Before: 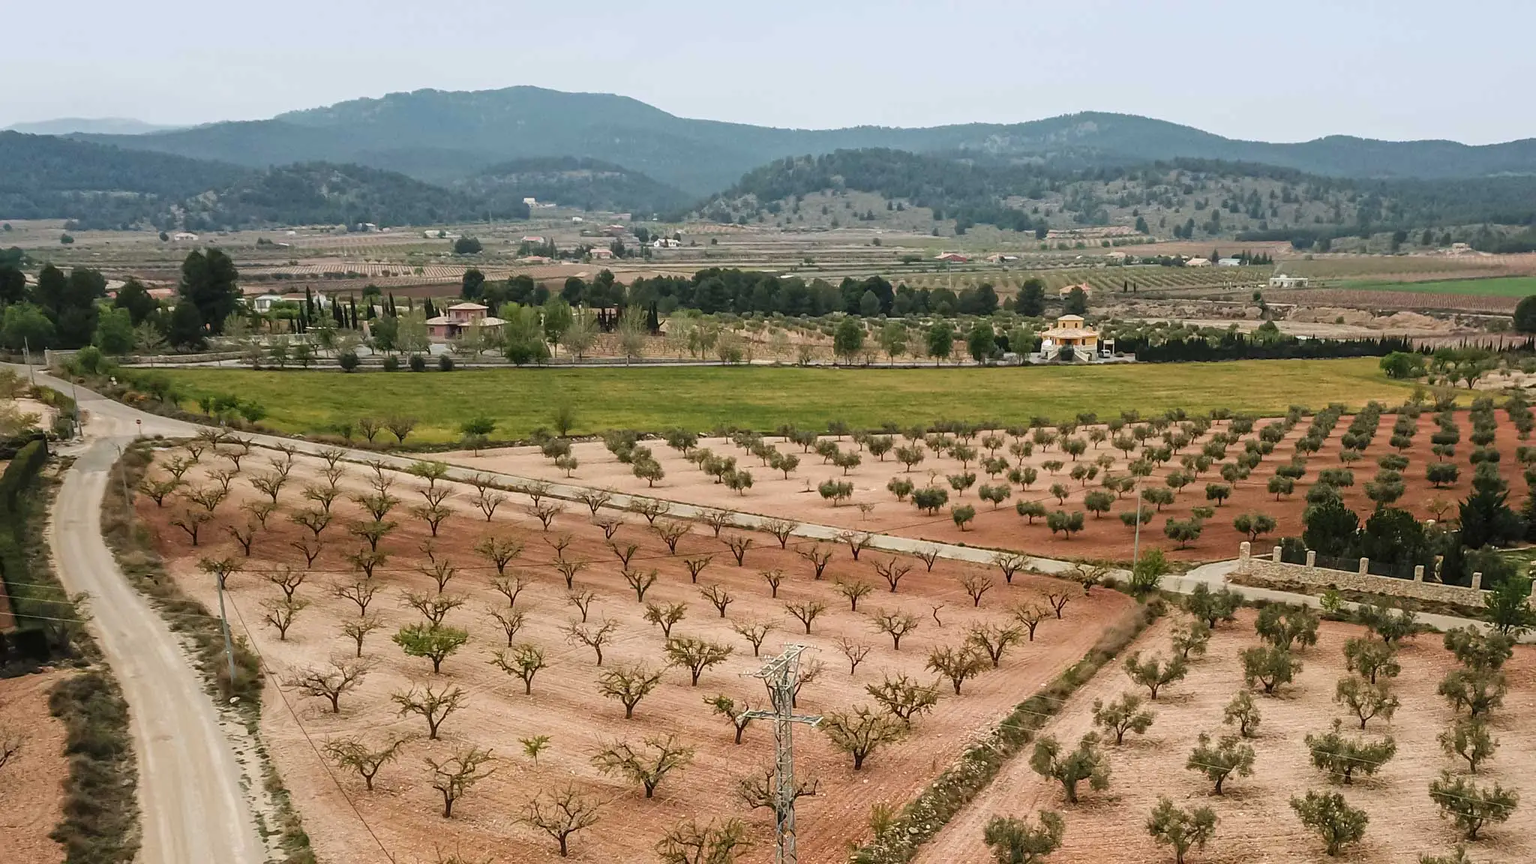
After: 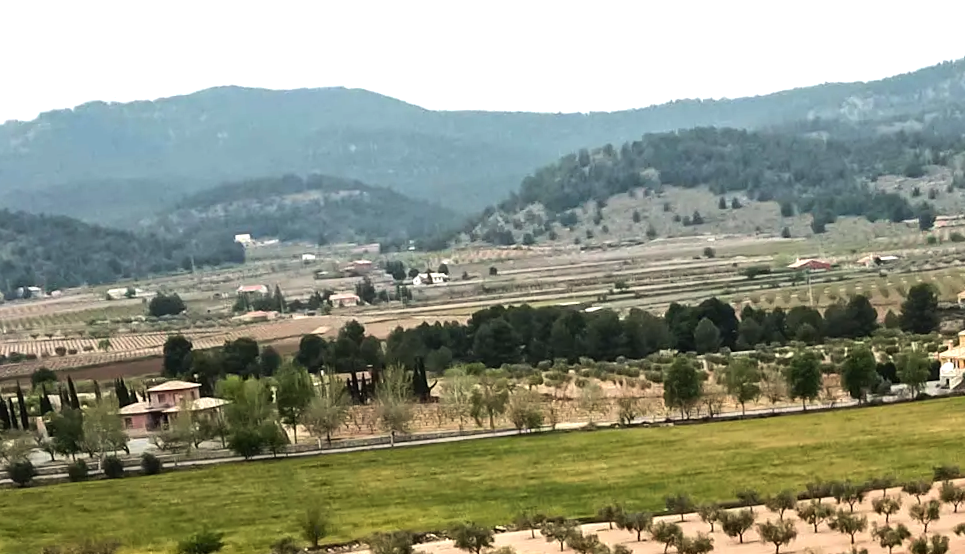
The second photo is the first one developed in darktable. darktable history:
crop: left 19.556%, right 30.401%, bottom 46.458%
rotate and perspective: rotation -5°, crop left 0.05, crop right 0.952, crop top 0.11, crop bottom 0.89
color correction: highlights b* 3
tone equalizer: -8 EV -0.75 EV, -7 EV -0.7 EV, -6 EV -0.6 EV, -5 EV -0.4 EV, -3 EV 0.4 EV, -2 EV 0.6 EV, -1 EV 0.7 EV, +0 EV 0.75 EV, edges refinement/feathering 500, mask exposure compensation -1.57 EV, preserve details no
